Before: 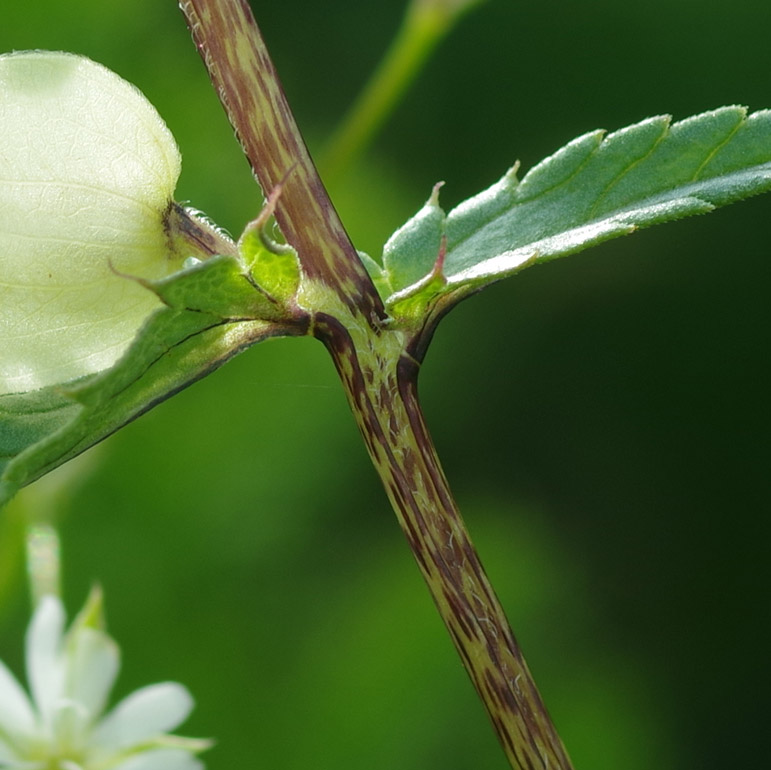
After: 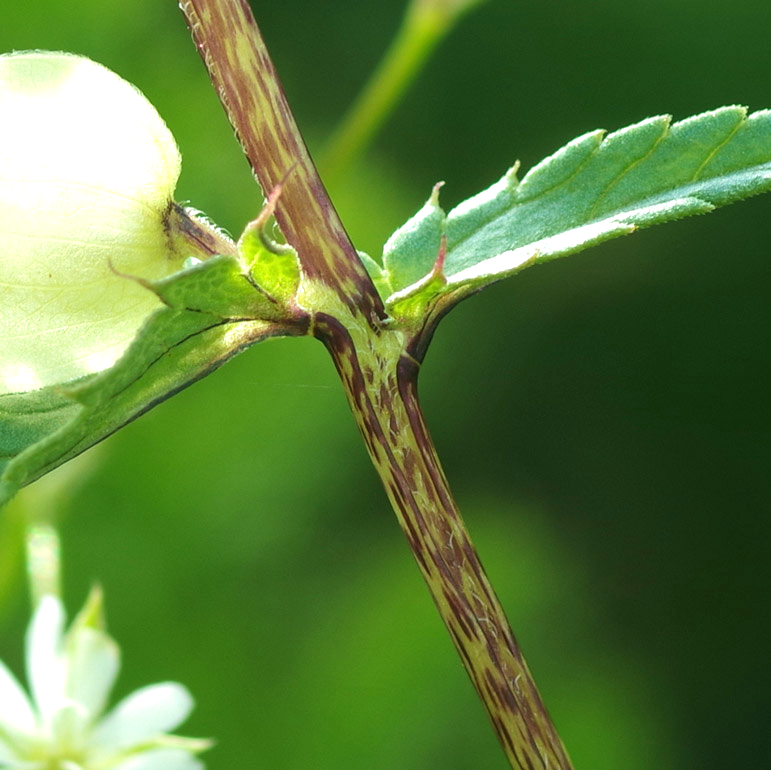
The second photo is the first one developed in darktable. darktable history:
exposure: black level correction 0, exposure 0.7 EV, compensate exposure bias true, compensate highlight preservation false
velvia: on, module defaults
